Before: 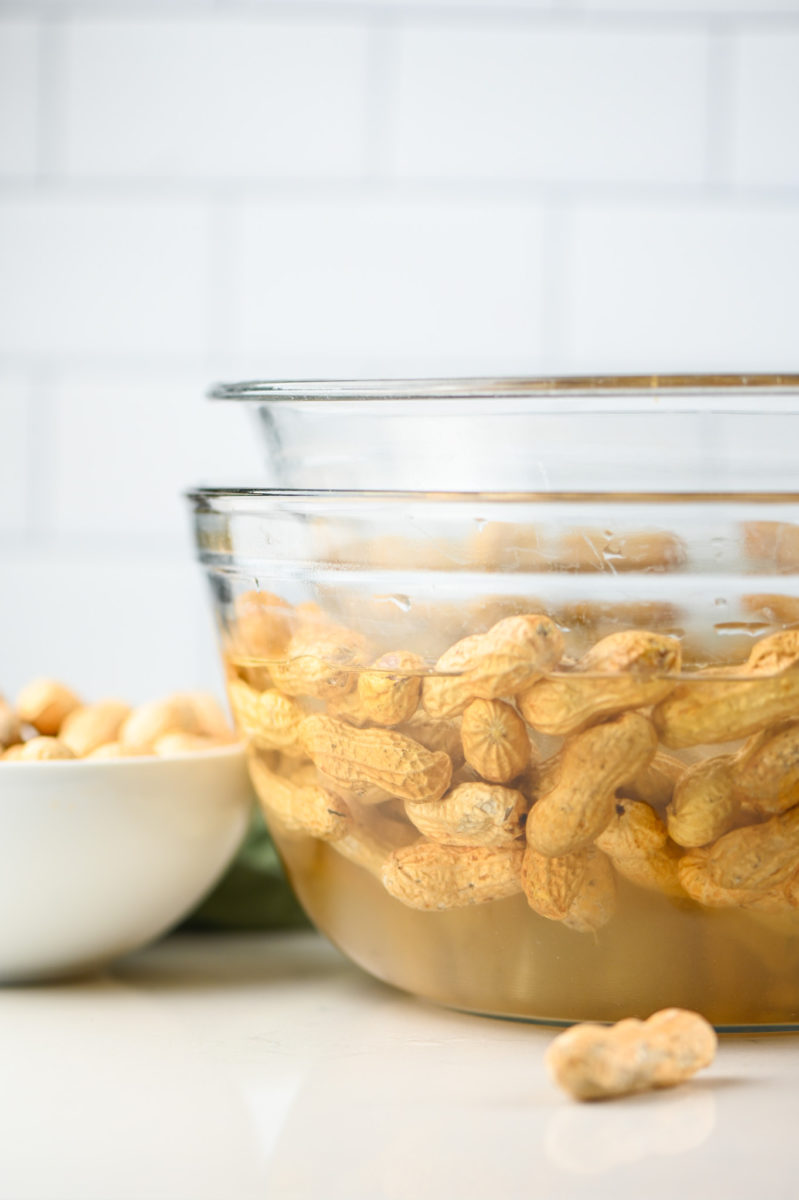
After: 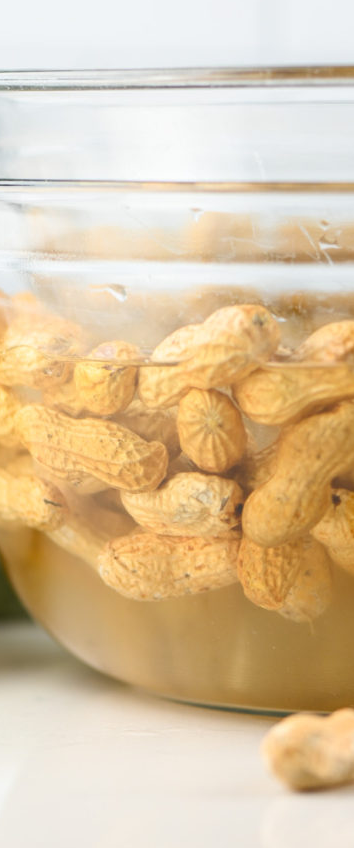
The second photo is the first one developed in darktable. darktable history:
crop: left 35.62%, top 25.875%, right 20.026%, bottom 3.435%
